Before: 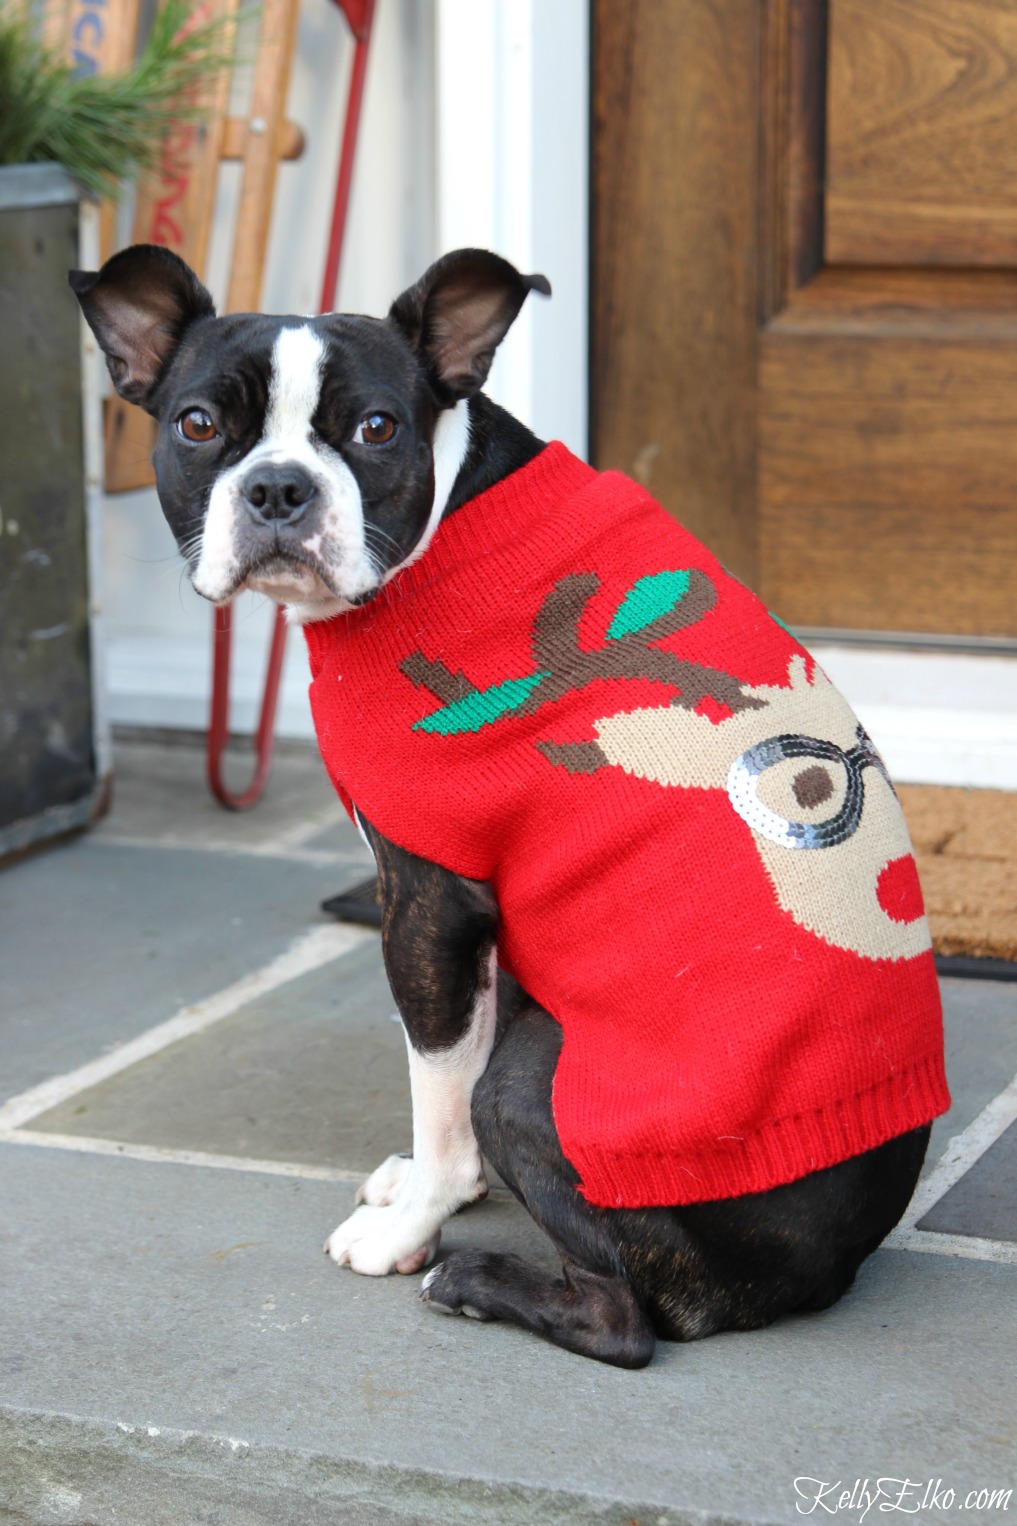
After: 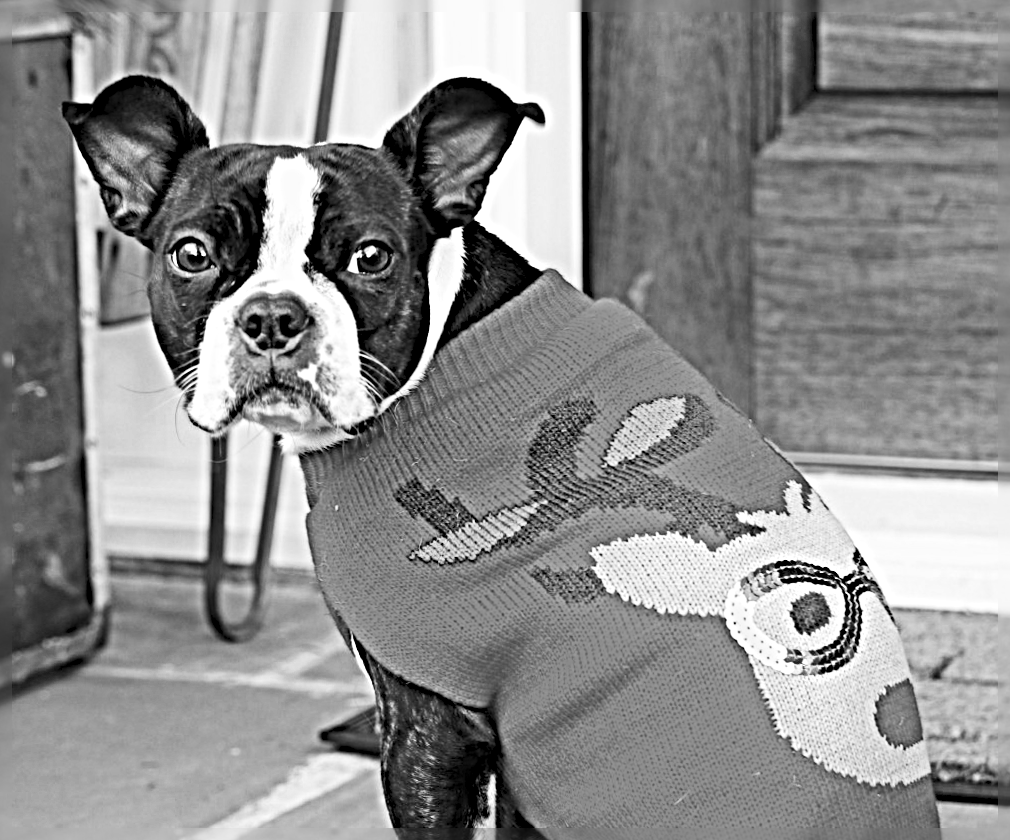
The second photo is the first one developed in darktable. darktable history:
rotate and perspective: rotation -0.45°, automatic cropping original format, crop left 0.008, crop right 0.992, crop top 0.012, crop bottom 0.988
contrast brightness saturation: contrast 0.2, brightness 0.2, saturation 0.8
crop and rotate: top 10.605%, bottom 33.274%
exposure: black level correction 0.001, exposure -0.125 EV, compensate exposure bias true, compensate highlight preservation false
color correction: highlights a* -1.43, highlights b* 10.12, shadows a* 0.395, shadows b* 19.35
sharpen: radius 6.3, amount 1.8, threshold 0
monochrome: on, module defaults
